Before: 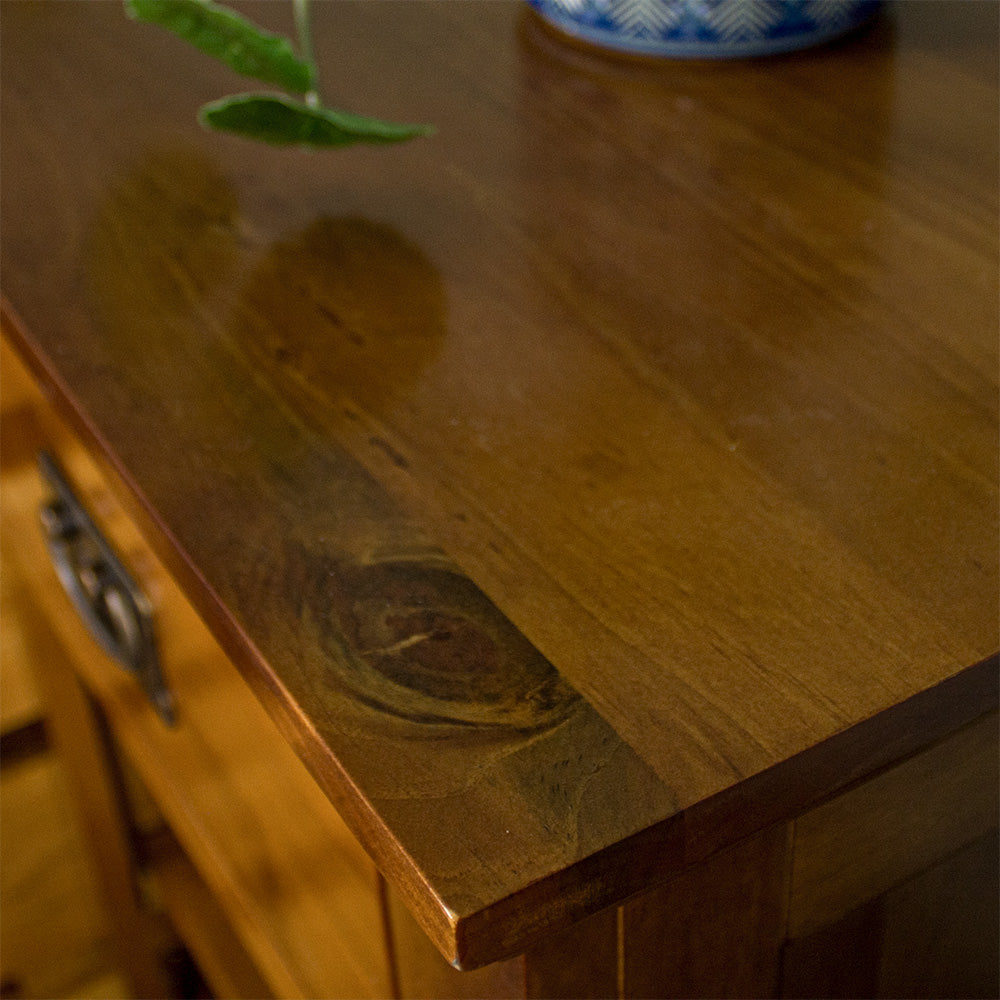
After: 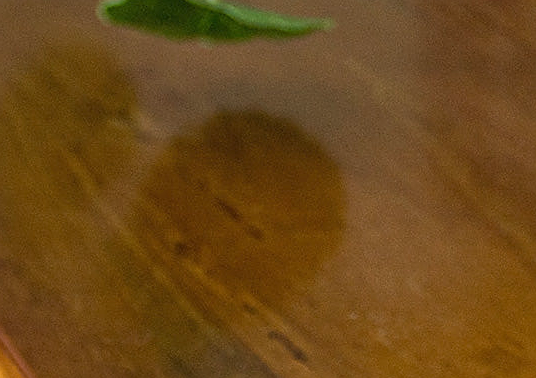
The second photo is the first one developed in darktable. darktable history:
crop: left 10.121%, top 10.631%, right 36.218%, bottom 51.526%
sharpen: on, module defaults
color correction: highlights a* -0.182, highlights b* -0.124
exposure: black level correction 0, exposure 0.7 EV, compensate highlight preservation false
